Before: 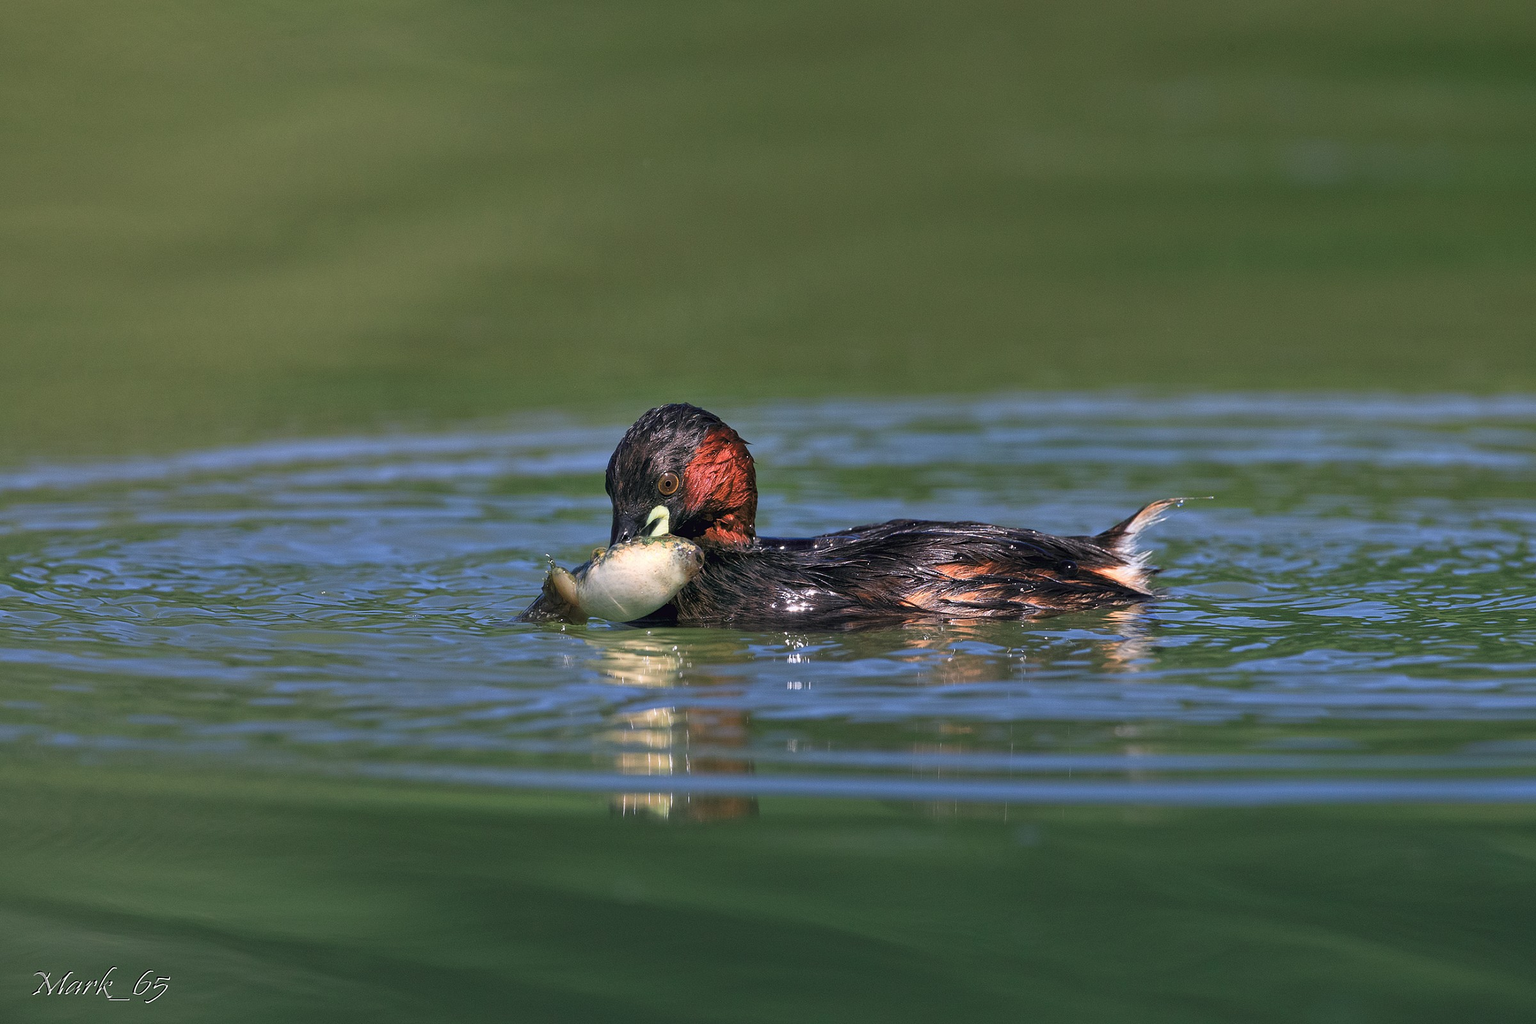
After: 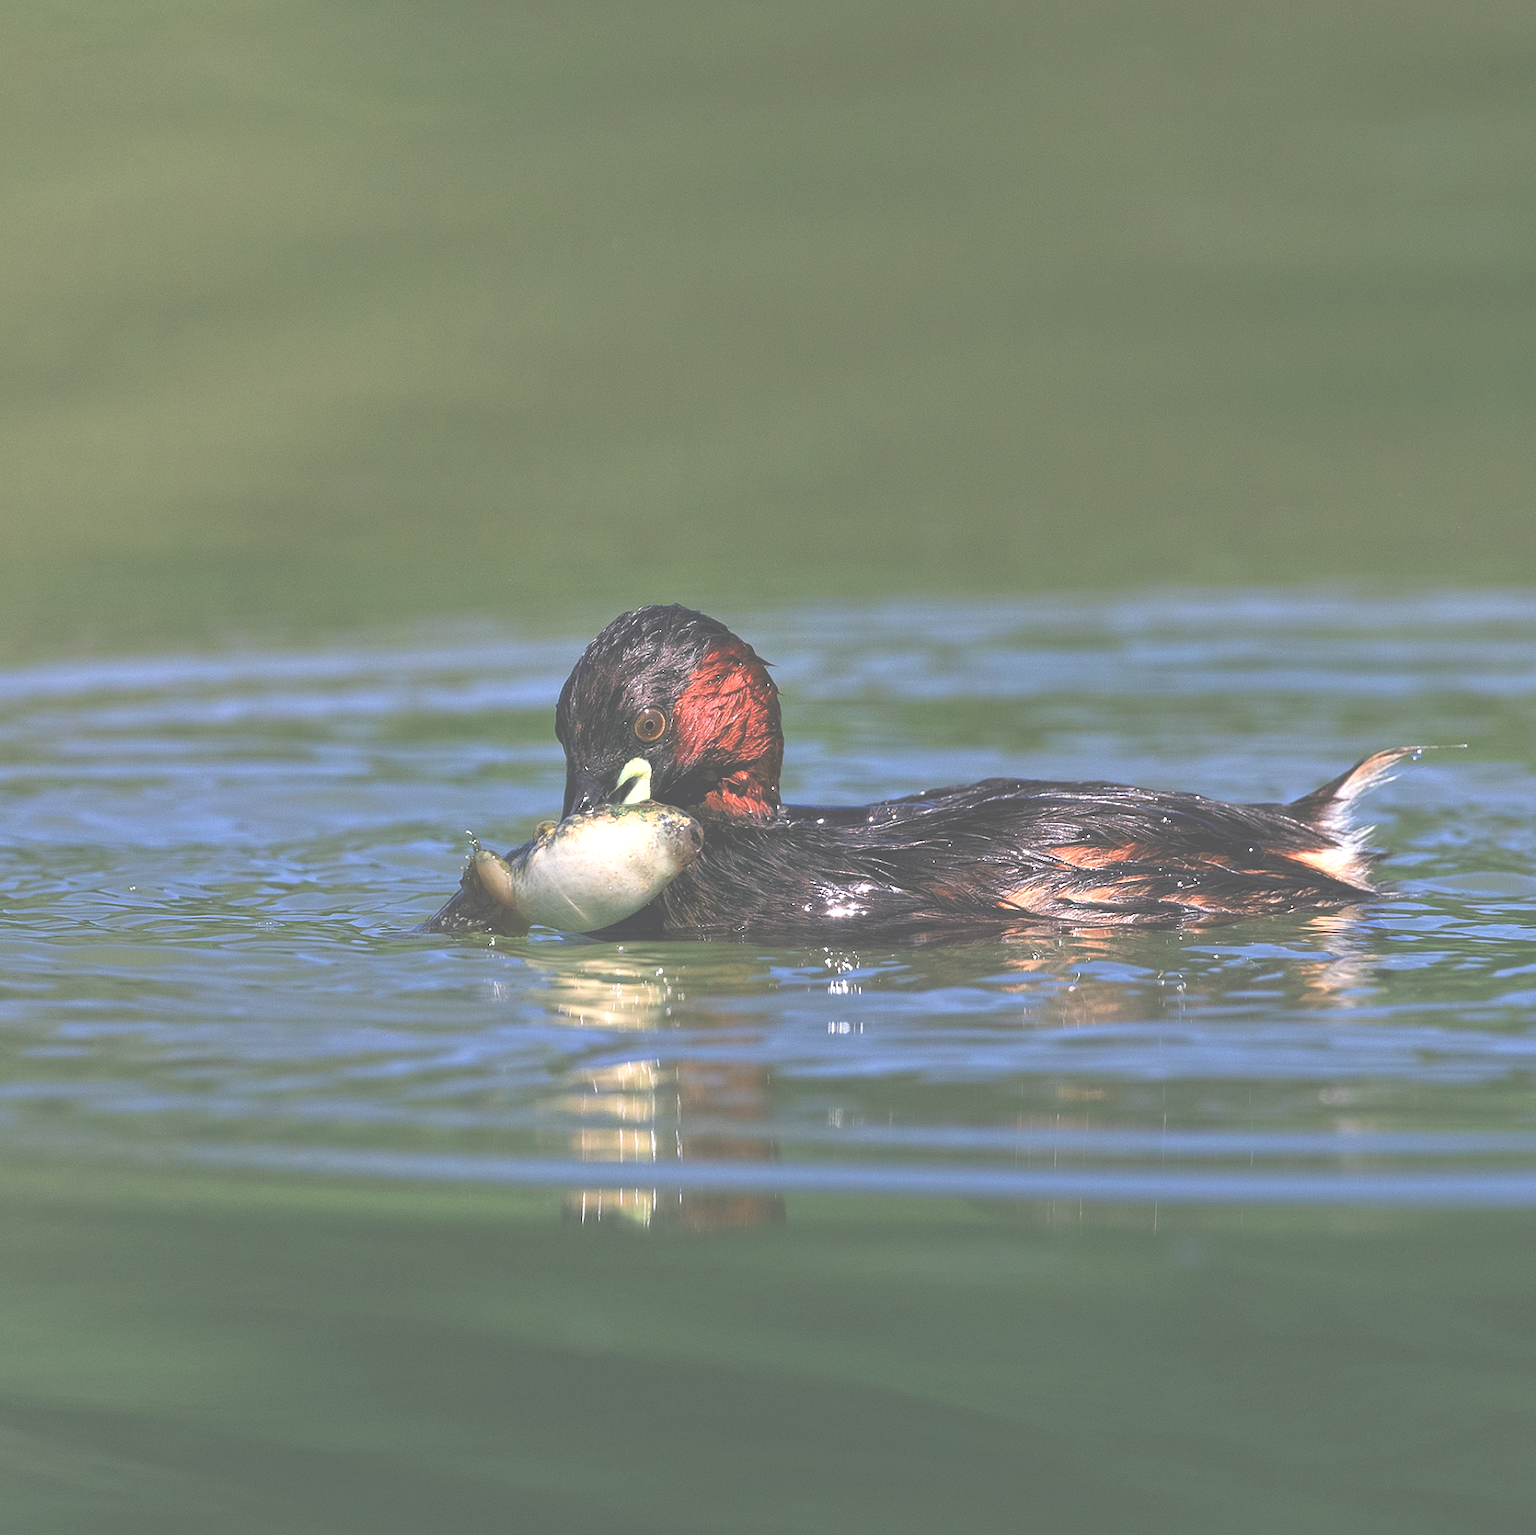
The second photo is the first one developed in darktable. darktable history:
exposure: black level correction -0.07, exposure 0.501 EV, compensate exposure bias true, compensate highlight preservation false
crop and rotate: left 15.308%, right 17.966%
